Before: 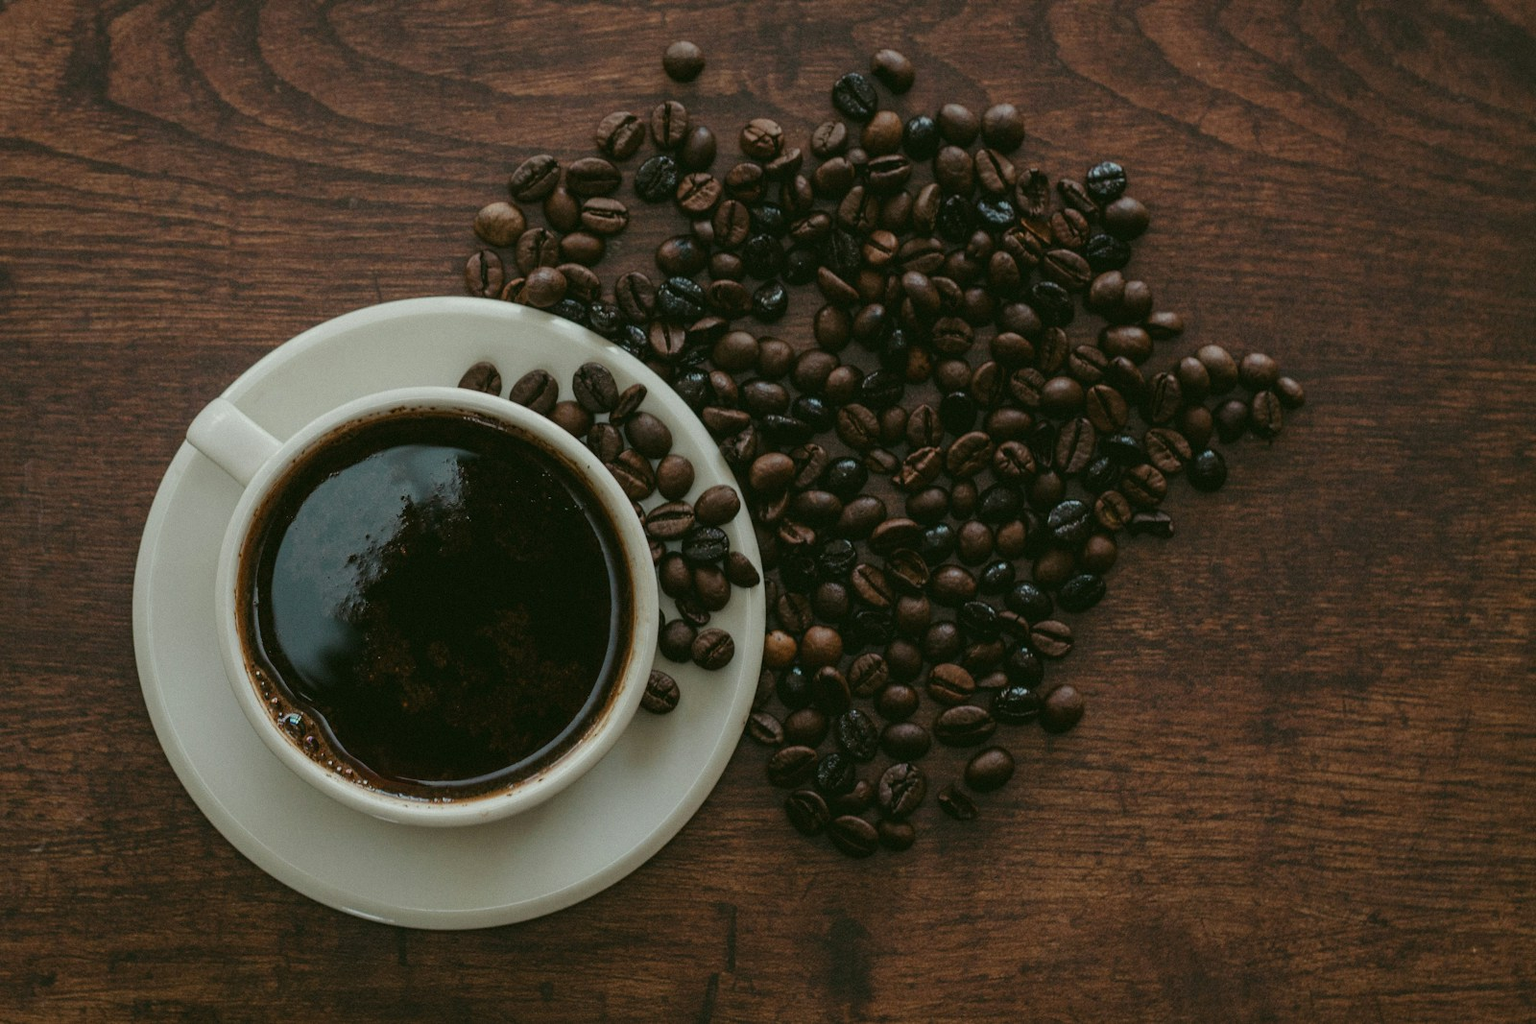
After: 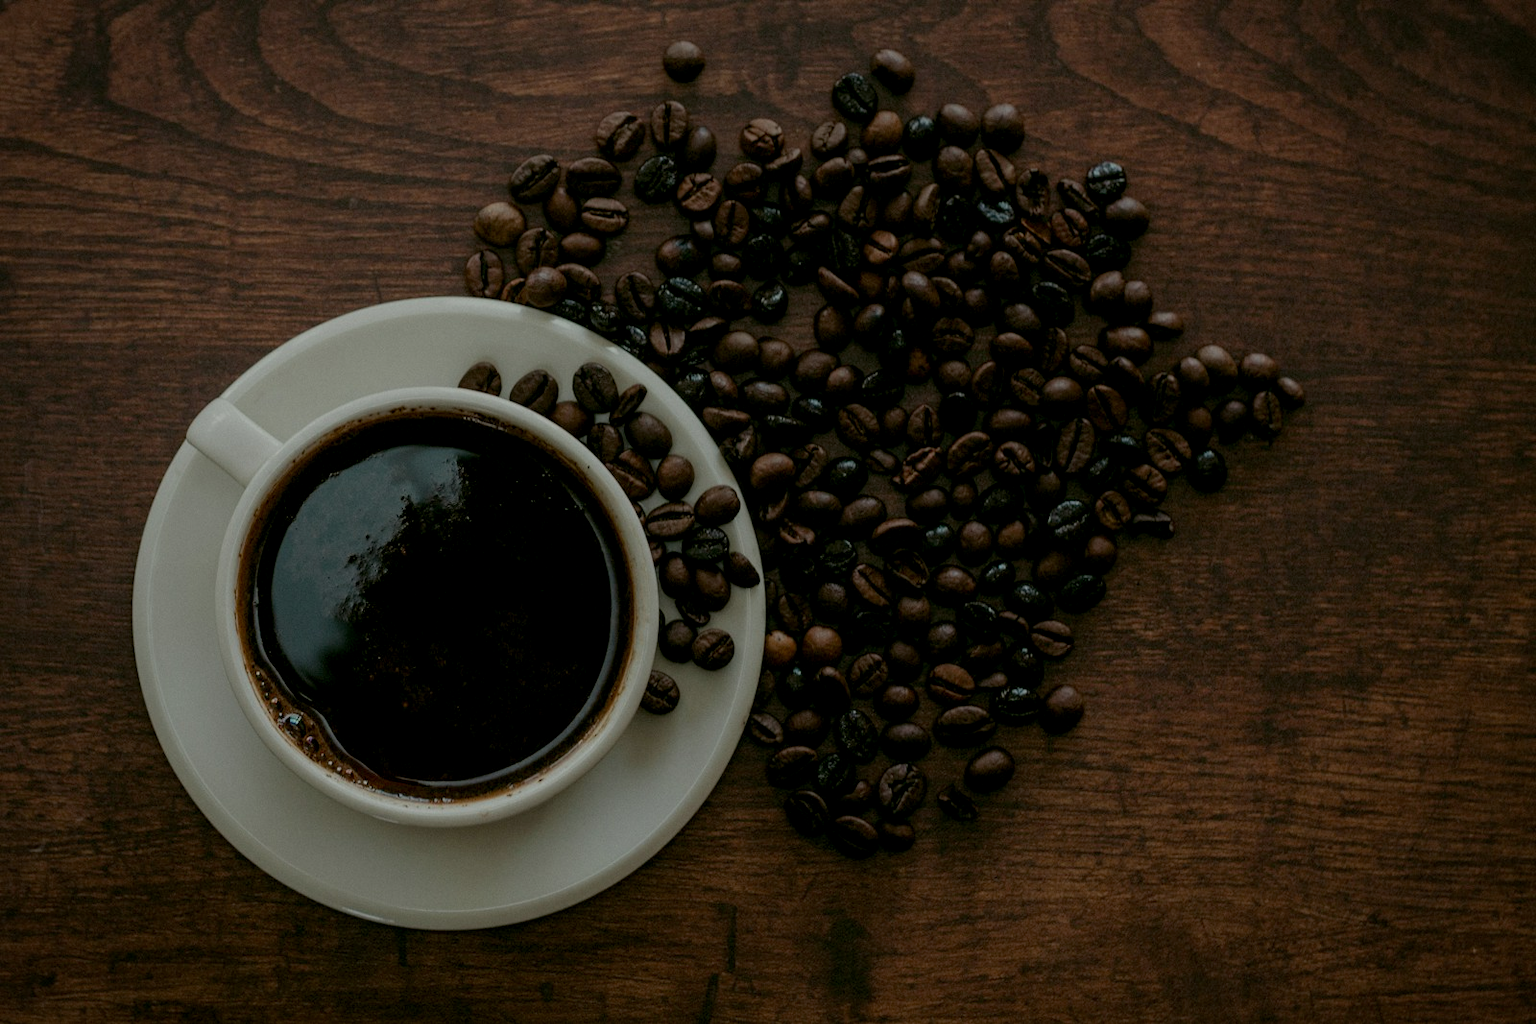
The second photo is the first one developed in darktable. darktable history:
shadows and highlights: shadows 2.22, highlights -17.25, soften with gaussian
exposure: black level correction 0.009, exposure -0.67 EV, compensate exposure bias true, compensate highlight preservation false
vignetting: saturation 0.003, unbound false
